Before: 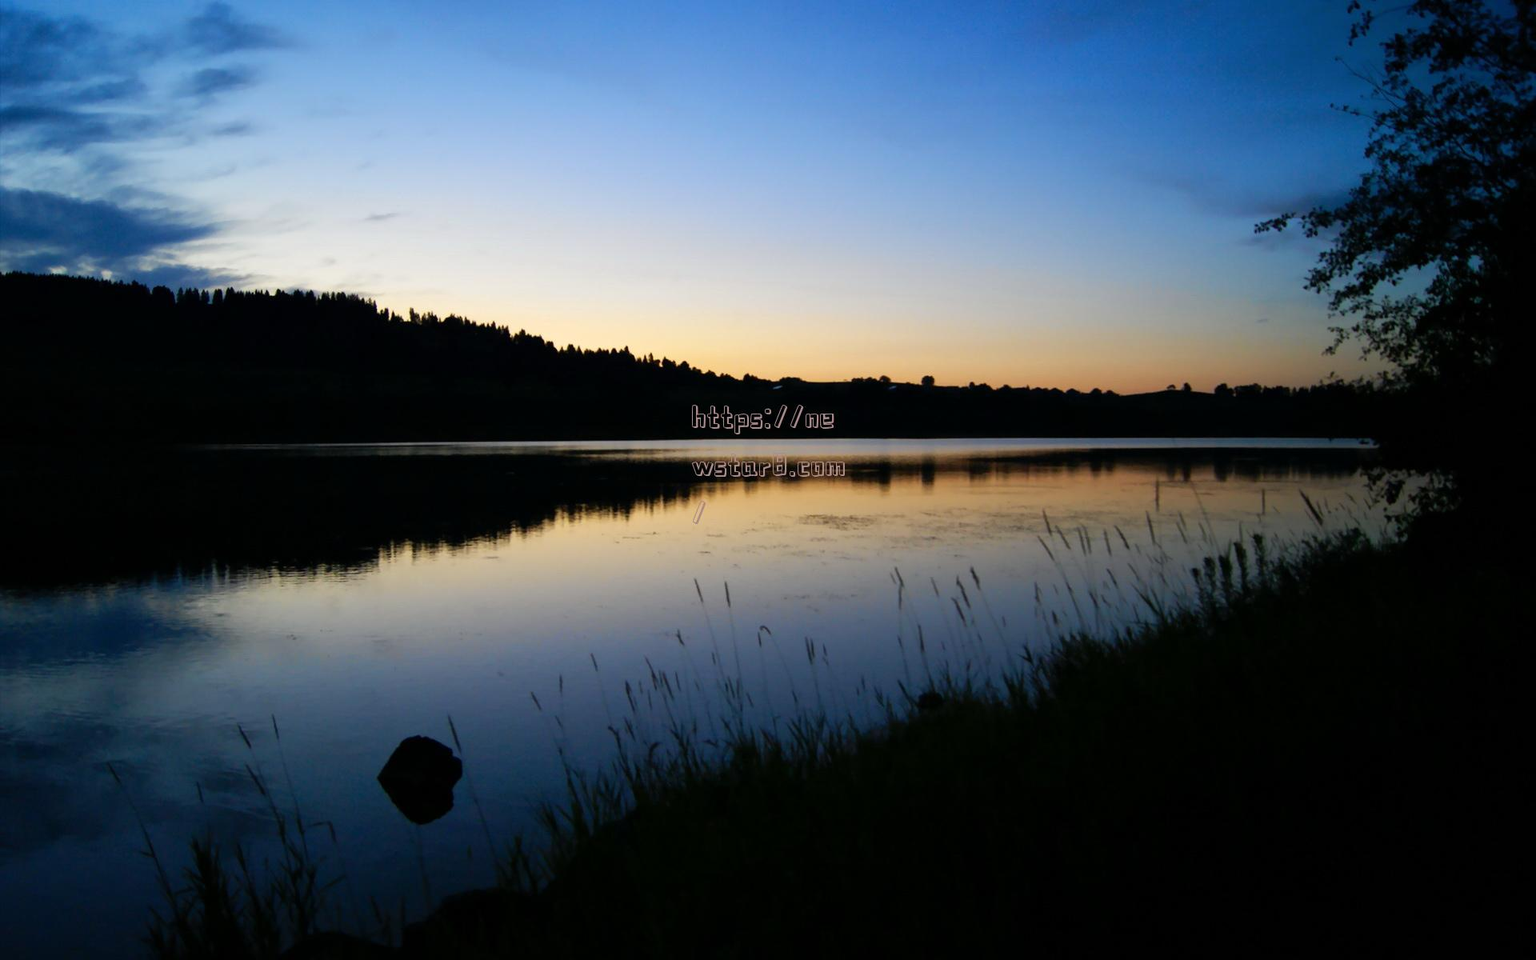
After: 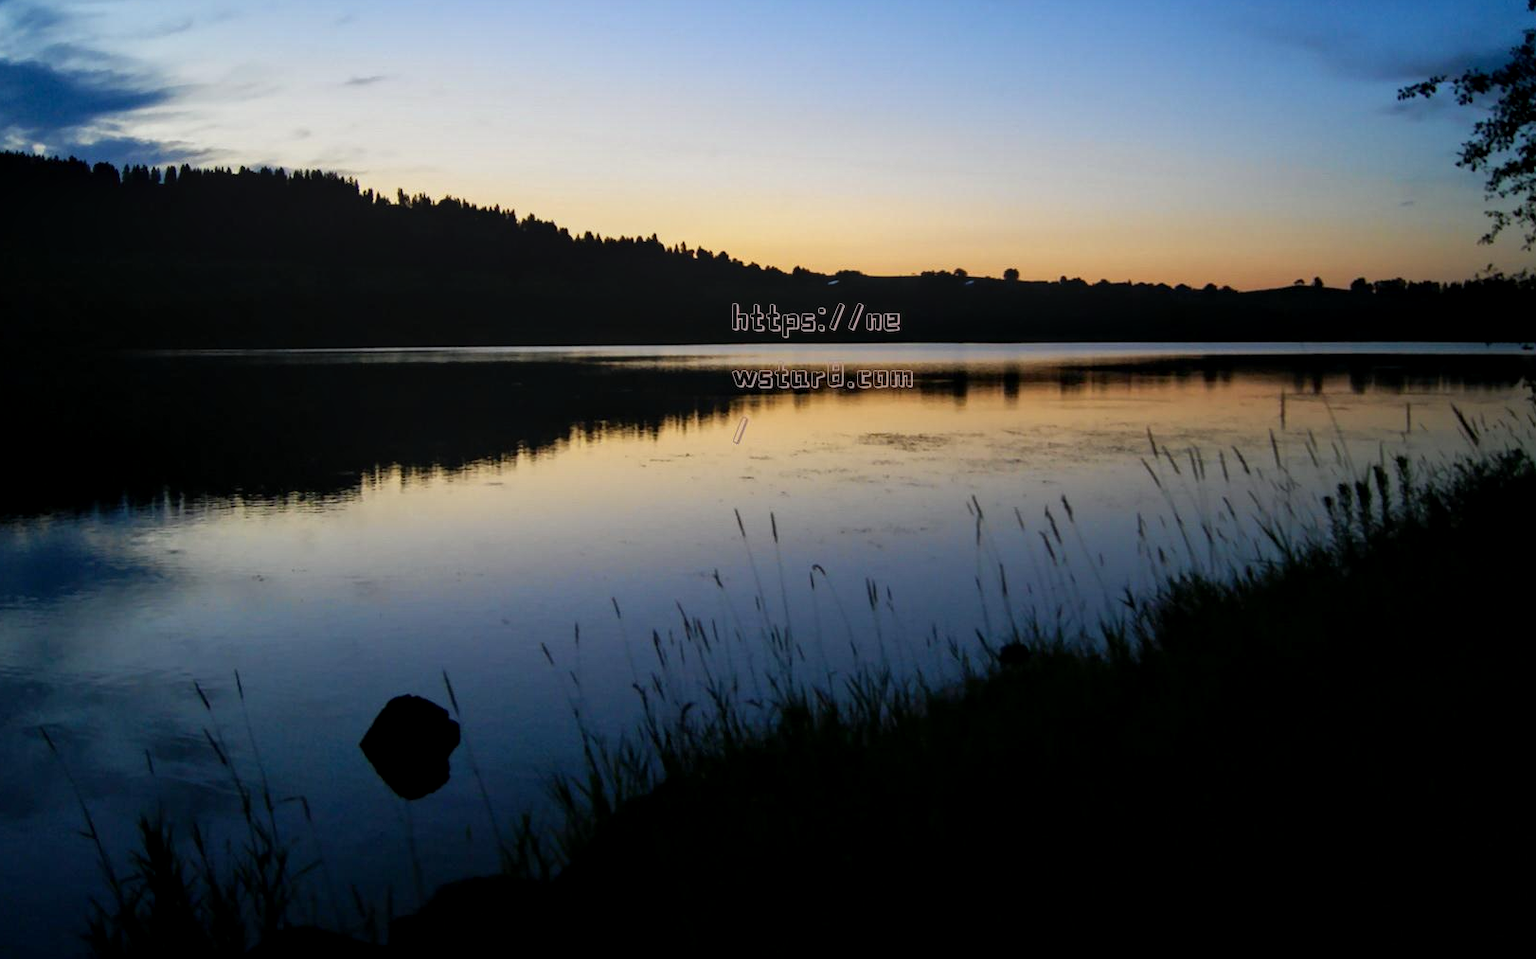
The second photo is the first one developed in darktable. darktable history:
crop and rotate: left 4.842%, top 15.51%, right 10.668%
local contrast: on, module defaults
